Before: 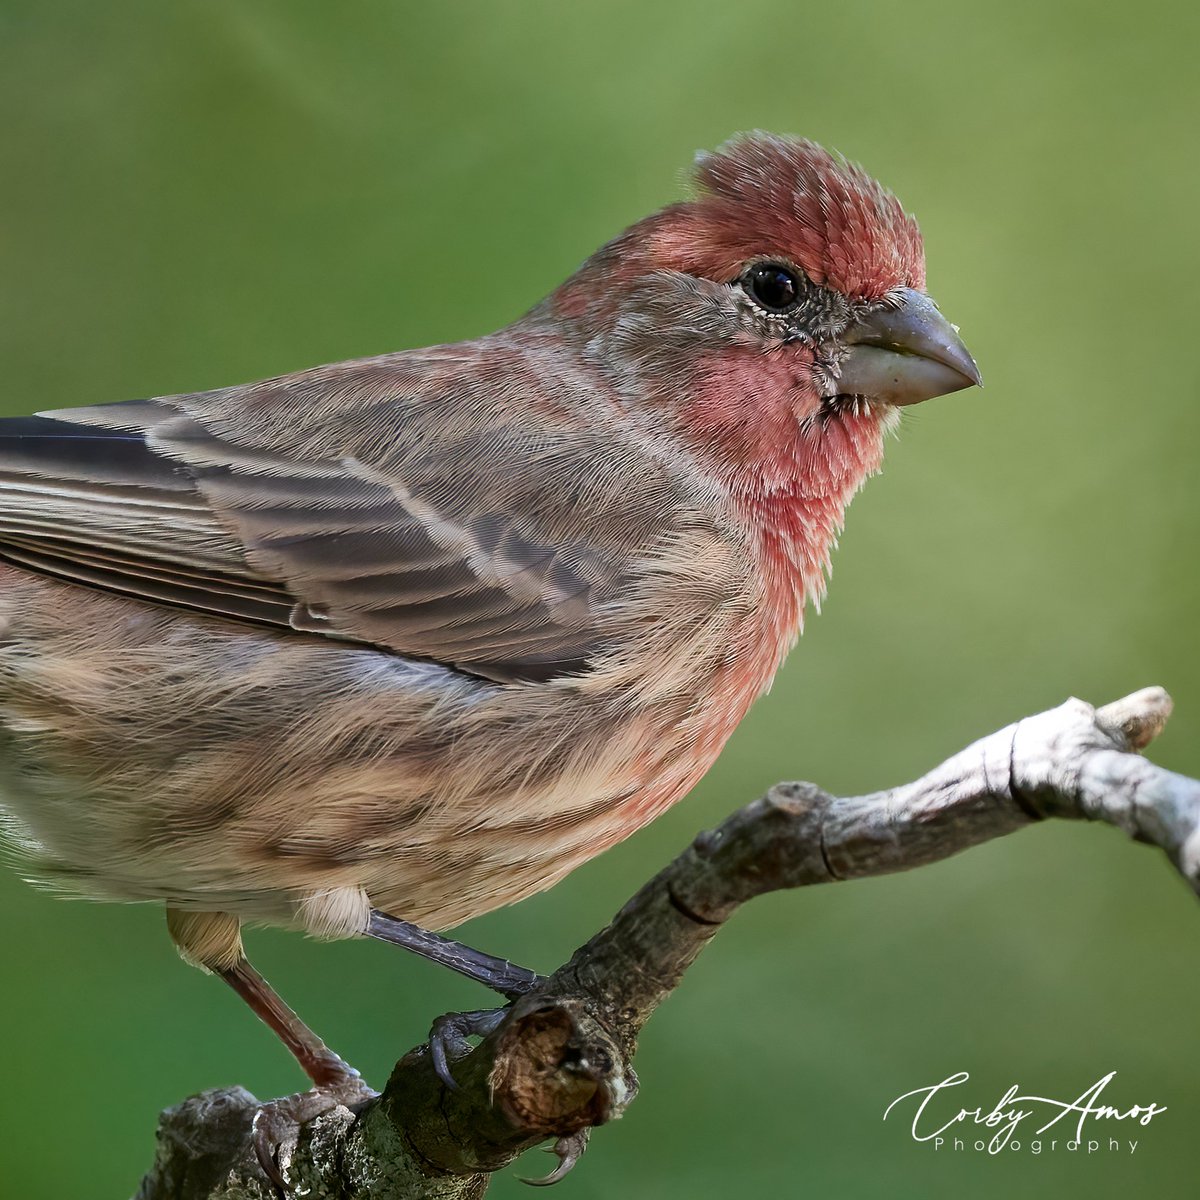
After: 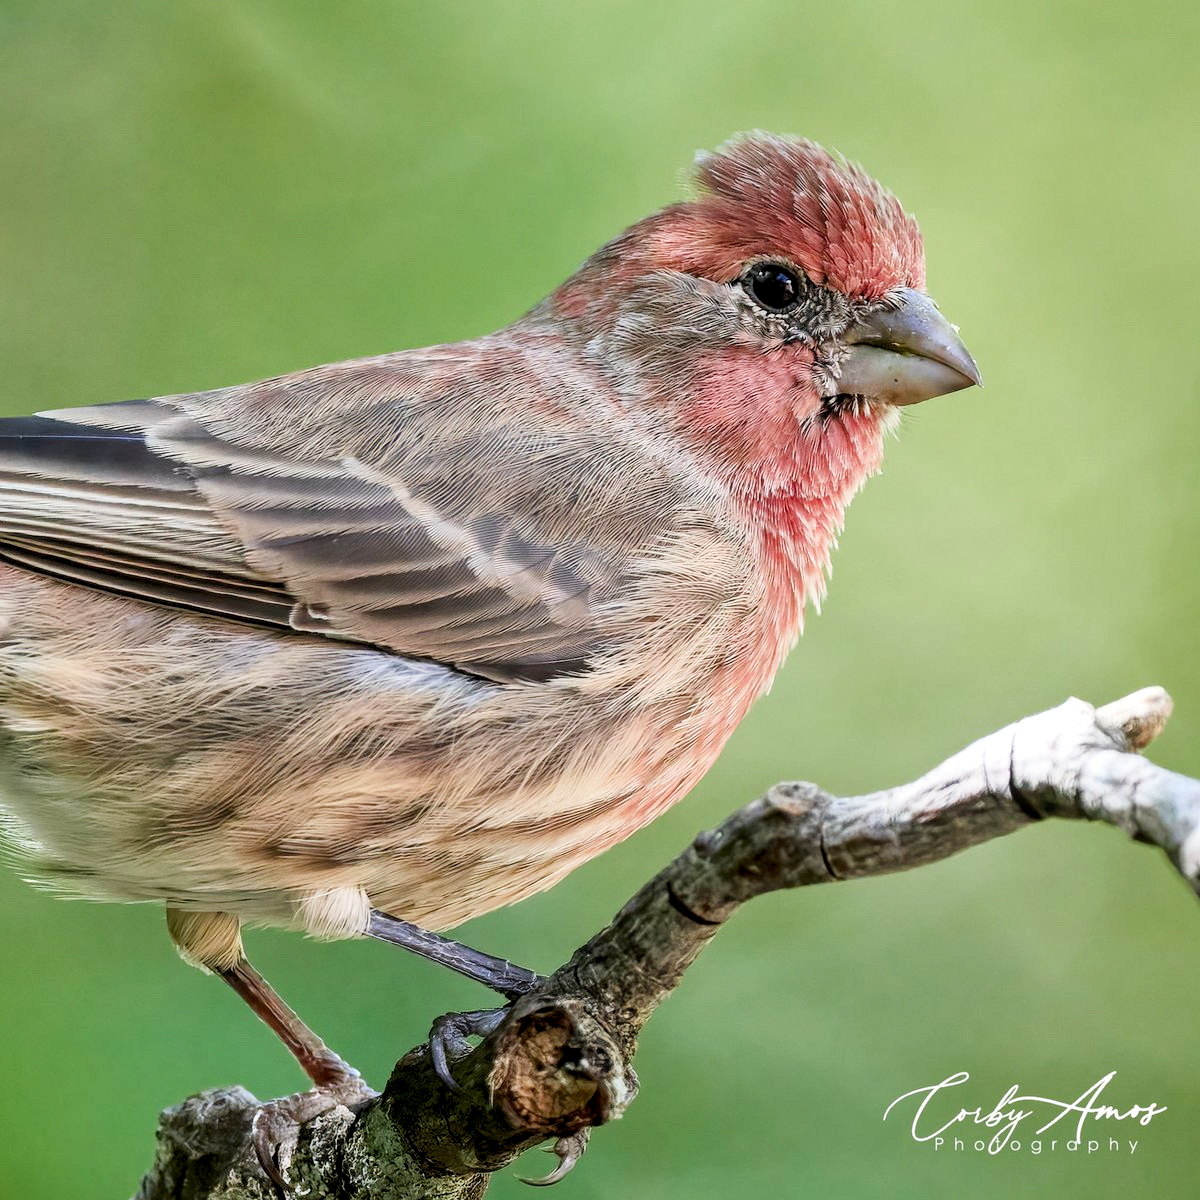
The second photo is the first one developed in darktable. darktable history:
exposure: black level correction 0, exposure 1.2 EV, compensate exposure bias true, compensate highlight preservation false
filmic rgb: black relative exposure -7.65 EV, white relative exposure 4.56 EV, hardness 3.61
local contrast: detail 130%
